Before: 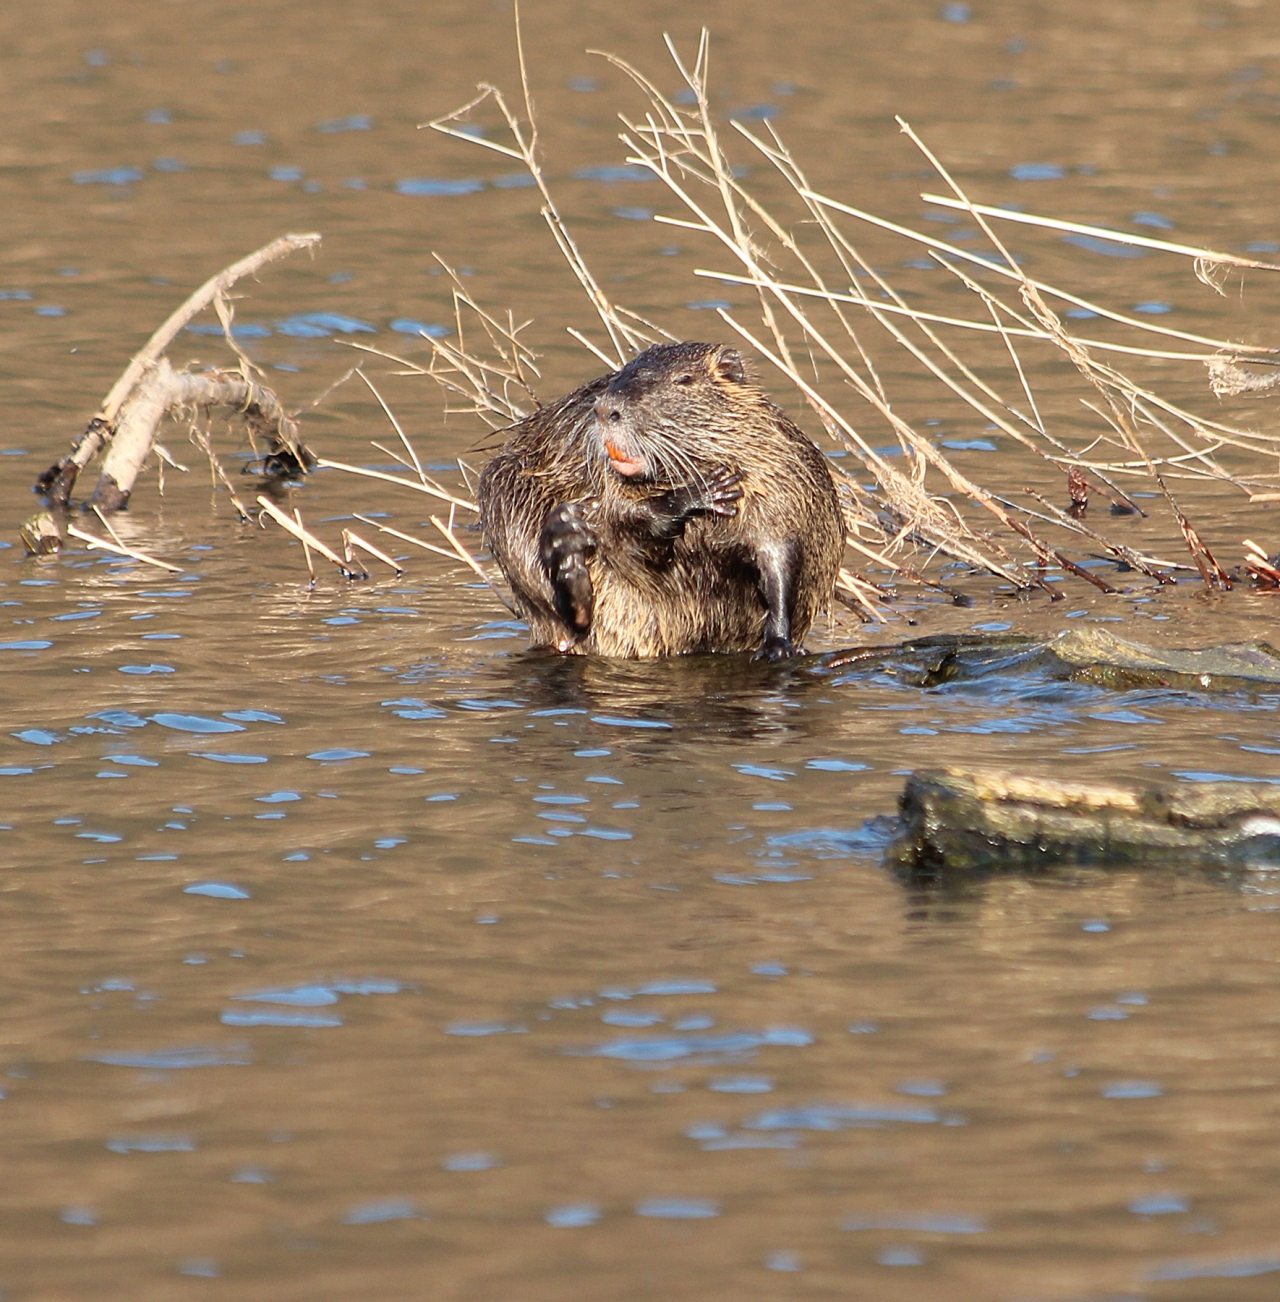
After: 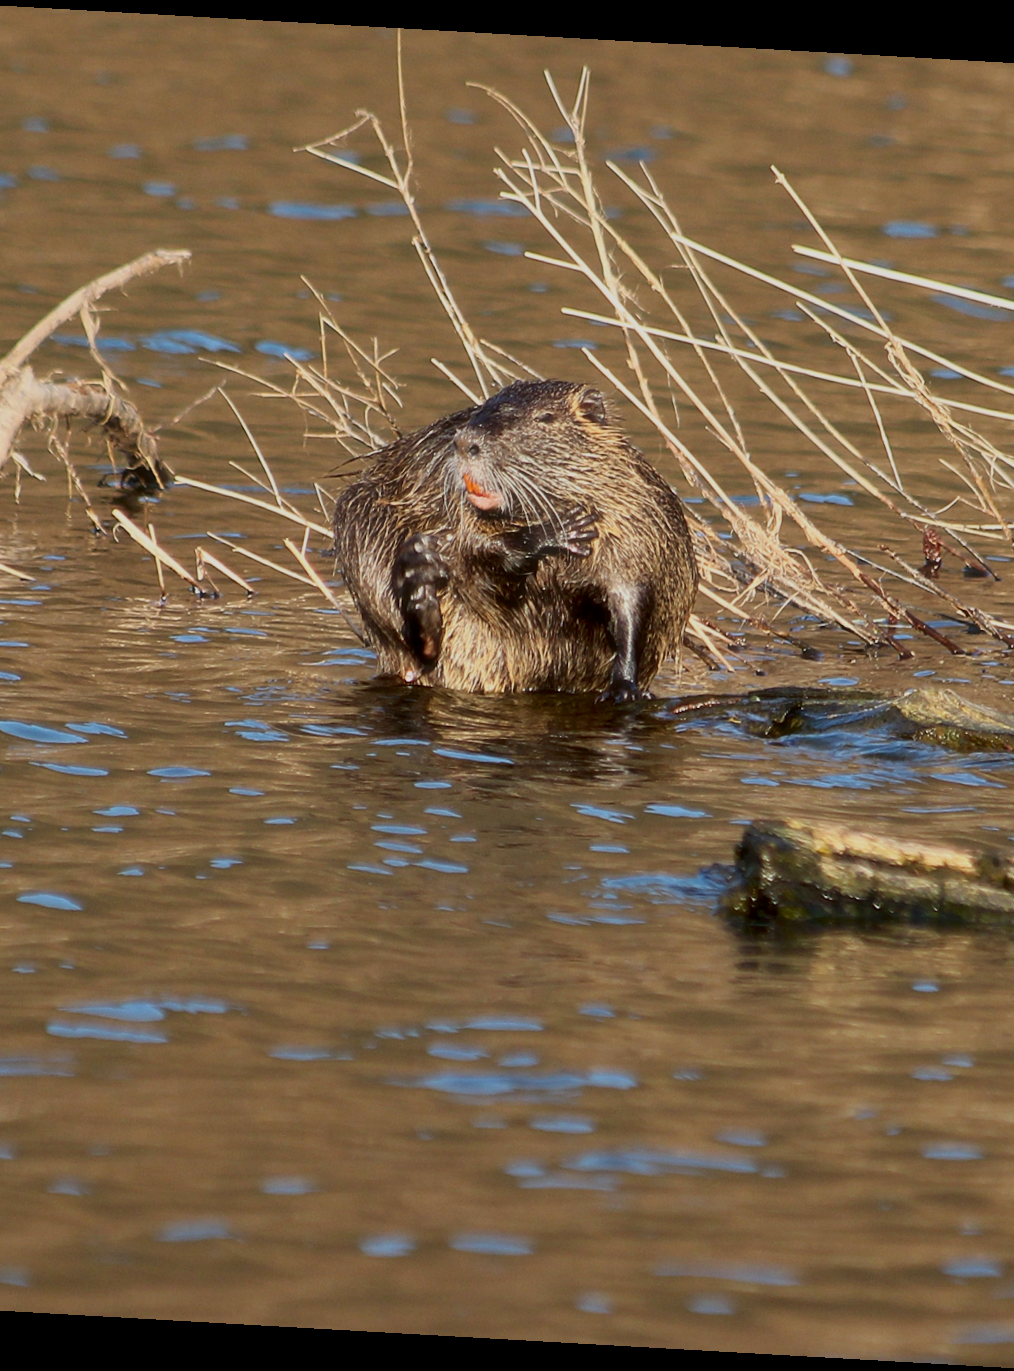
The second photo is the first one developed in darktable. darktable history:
contrast brightness saturation: contrast 0.184, saturation 0.296
crop and rotate: angle -3.25°, left 14.086%, top 0.039%, right 10.842%, bottom 0.043%
haze removal: strength -0.113, compatibility mode true, adaptive false
exposure: black level correction 0.009, exposure -0.642 EV, compensate highlight preservation false
